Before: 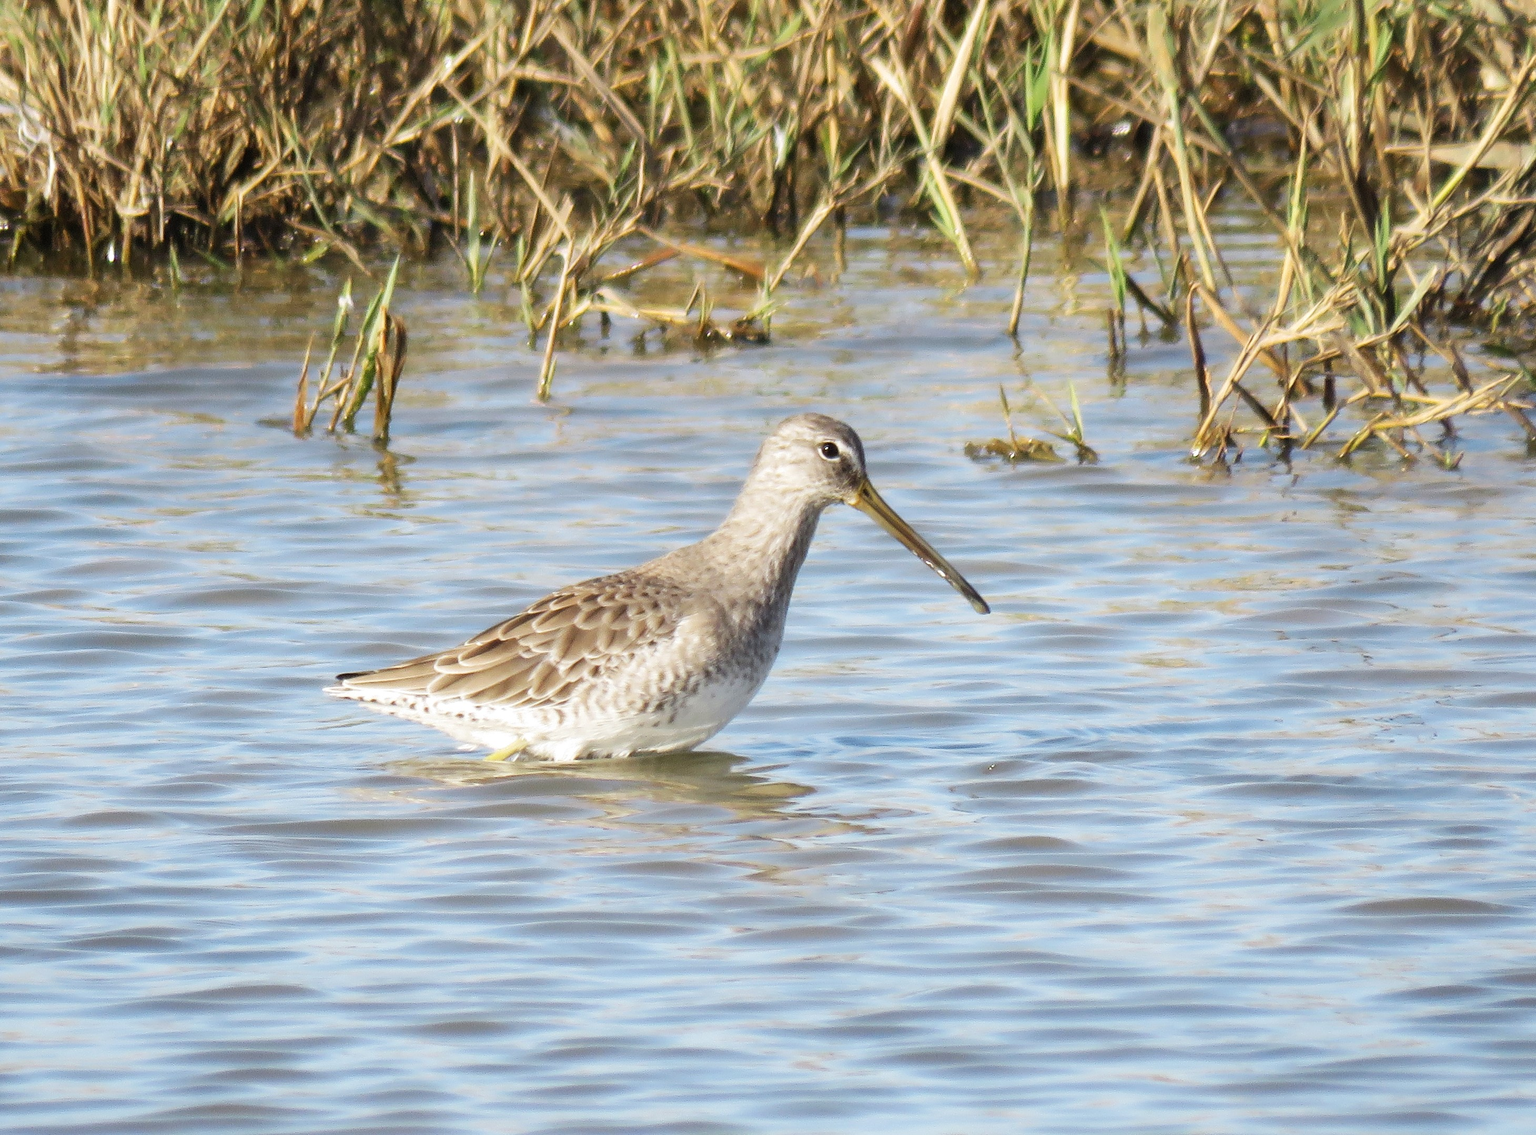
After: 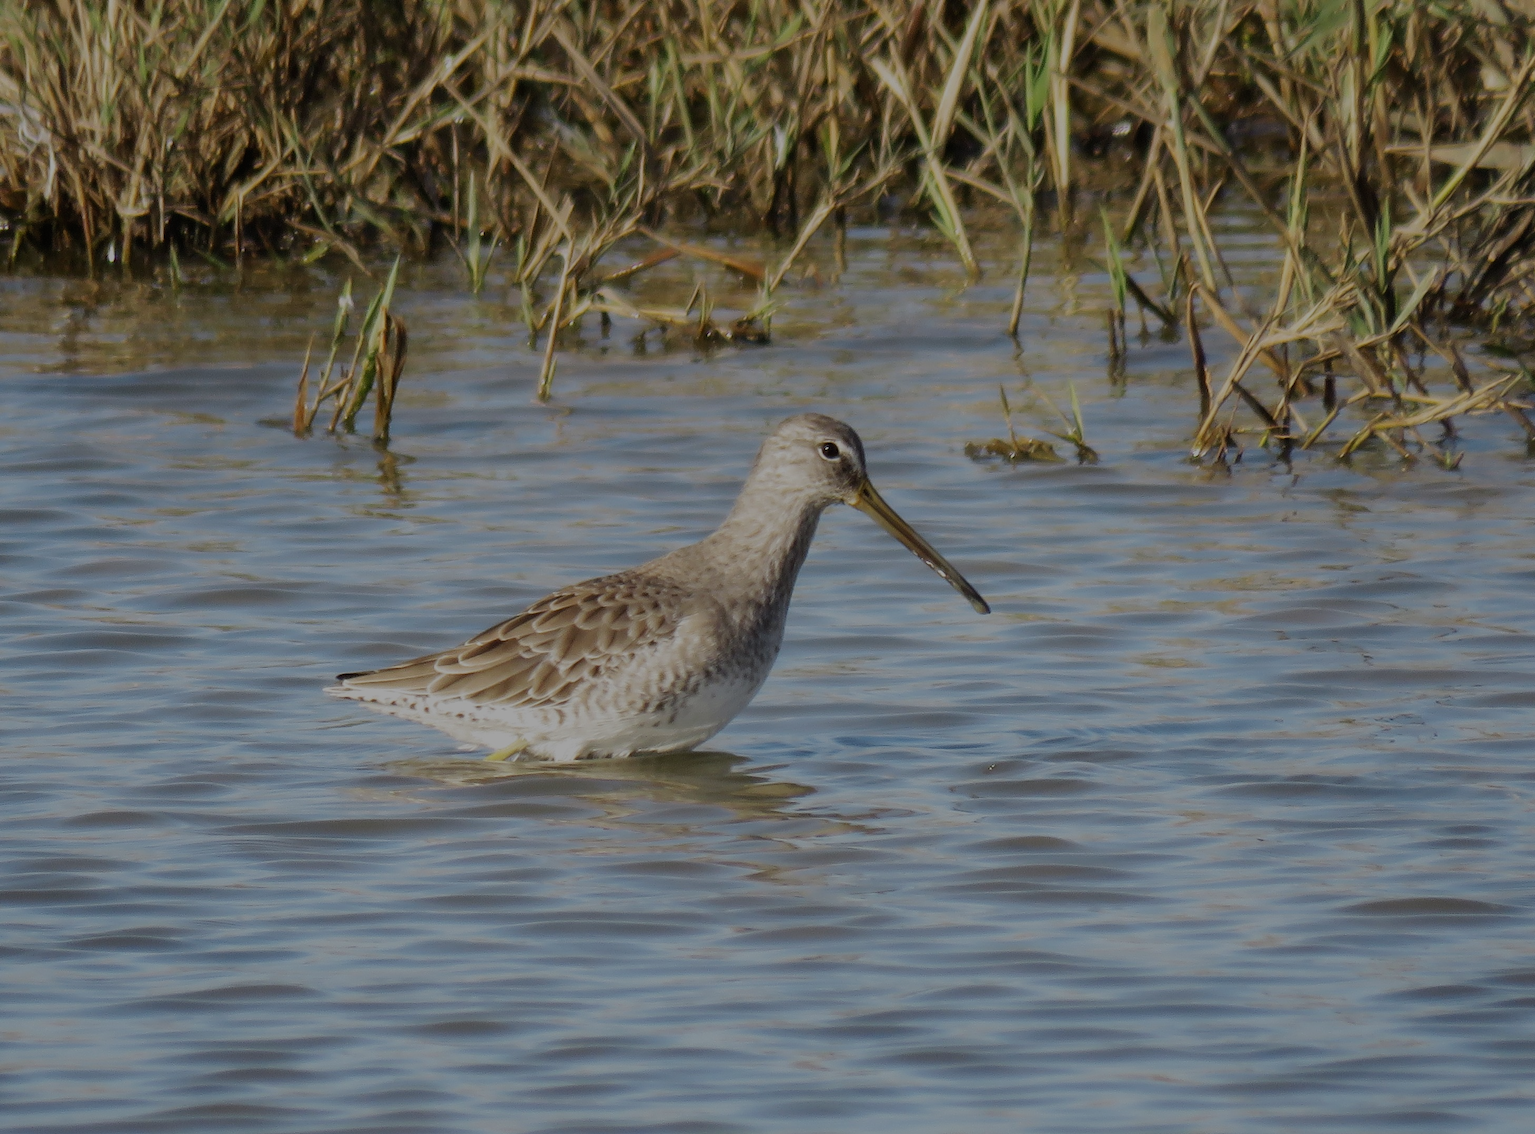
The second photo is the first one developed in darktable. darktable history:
exposure: exposure -1.447 EV, compensate highlight preservation false
